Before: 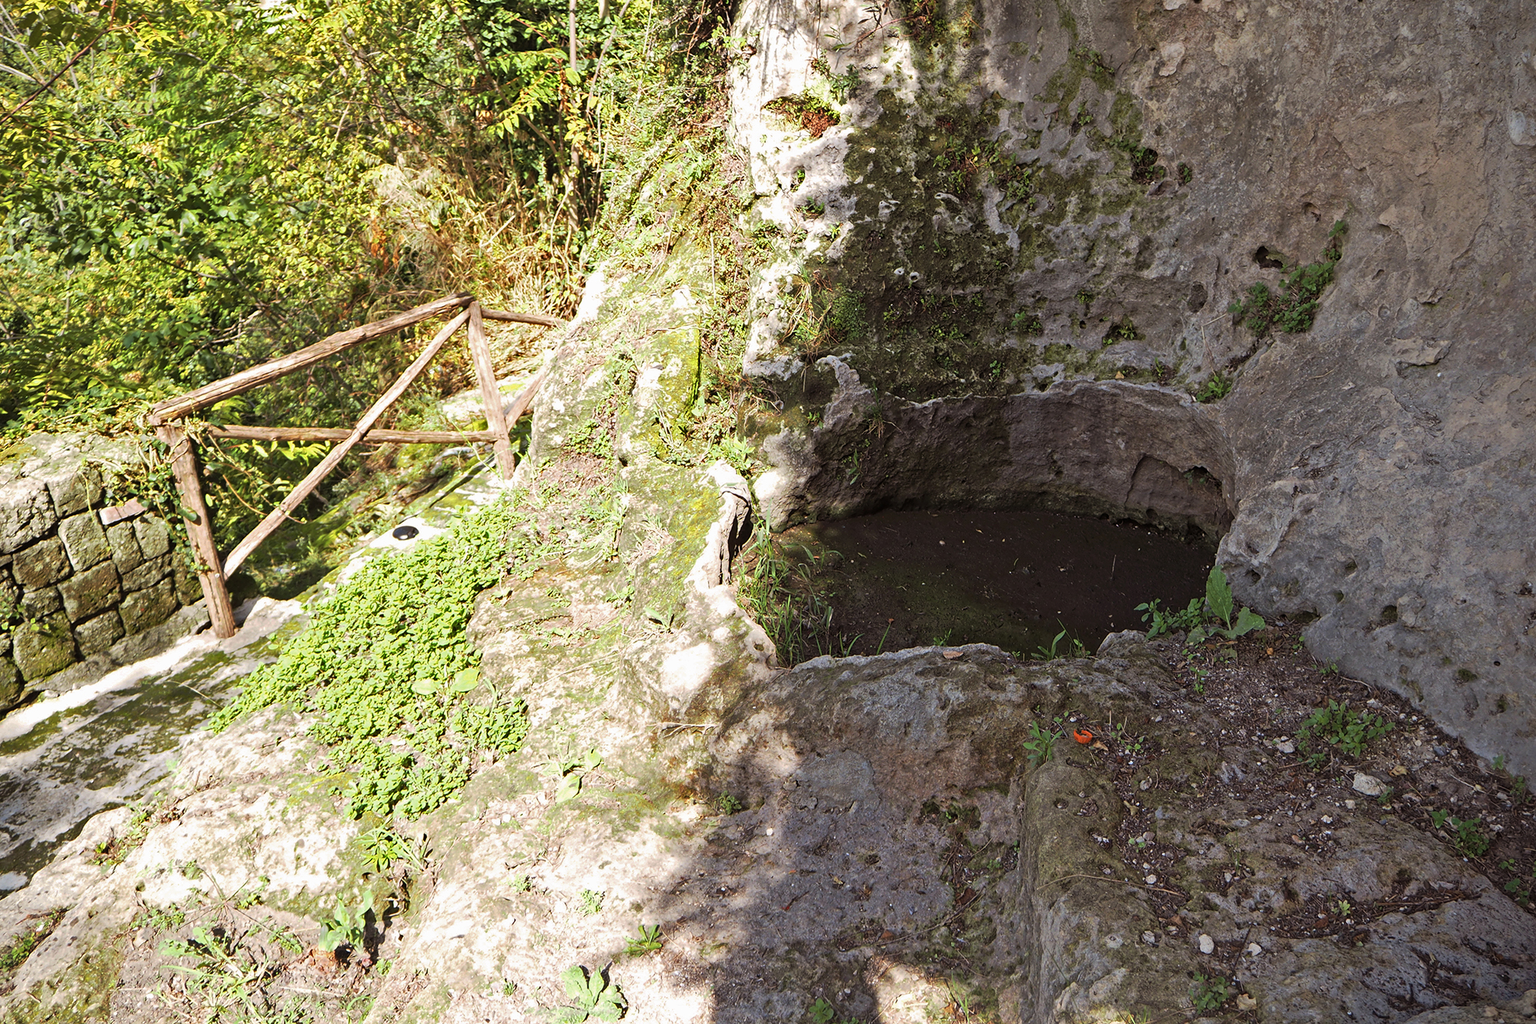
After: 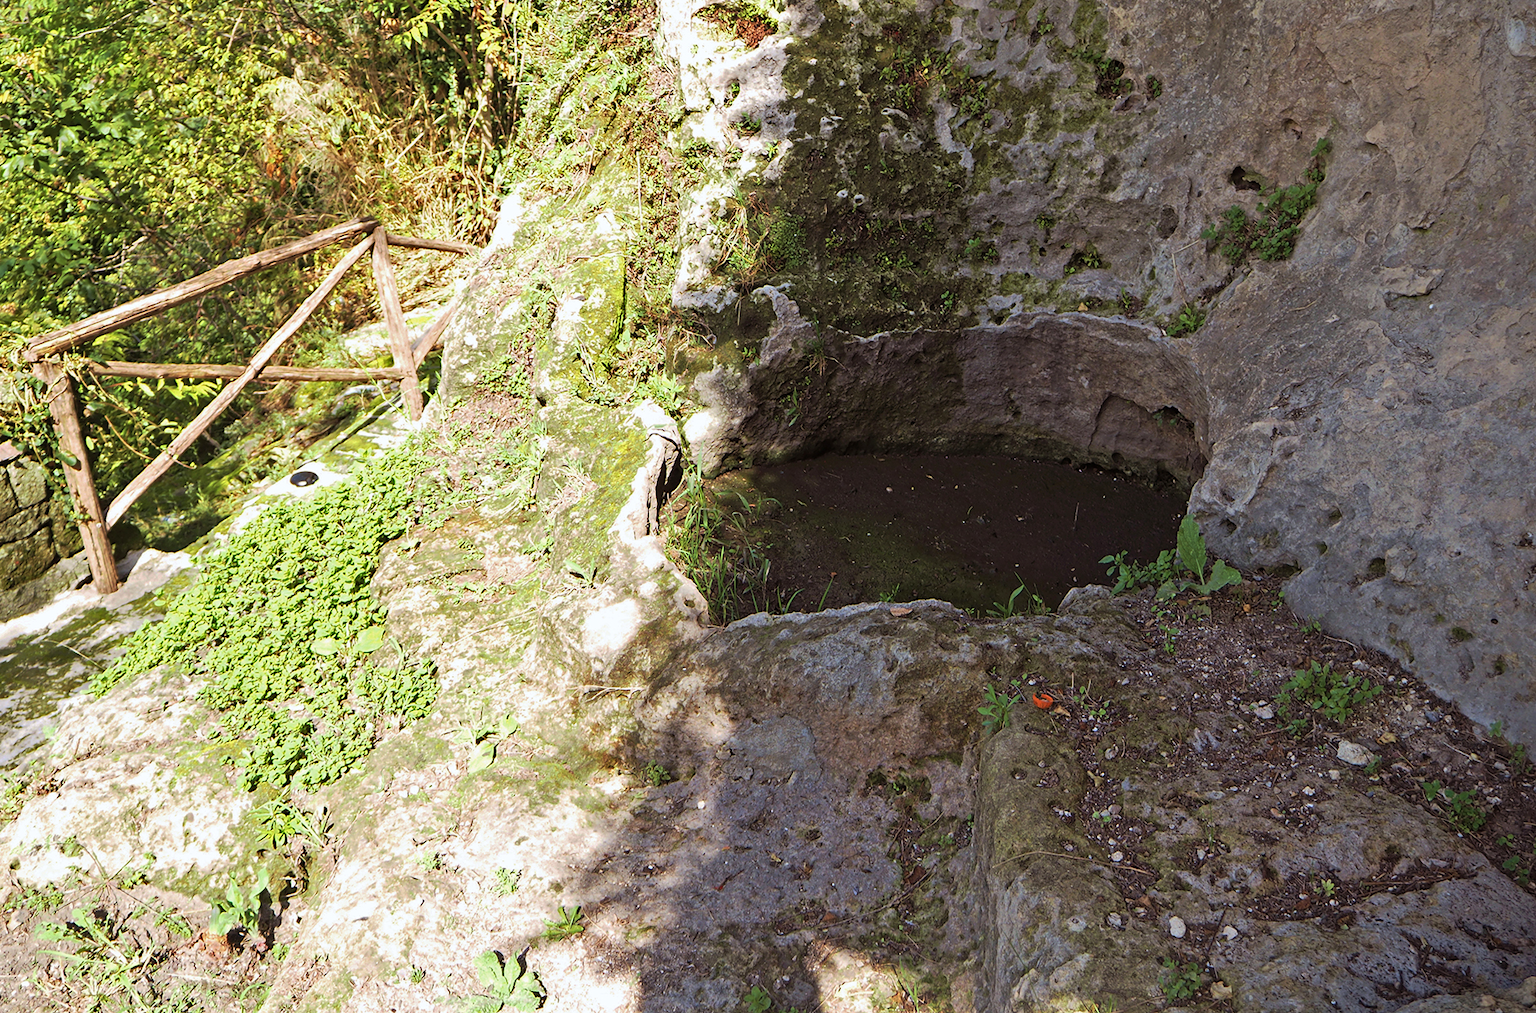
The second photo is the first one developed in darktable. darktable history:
velvia: on, module defaults
white balance: red 0.982, blue 1.018
crop and rotate: left 8.262%, top 9.226%
